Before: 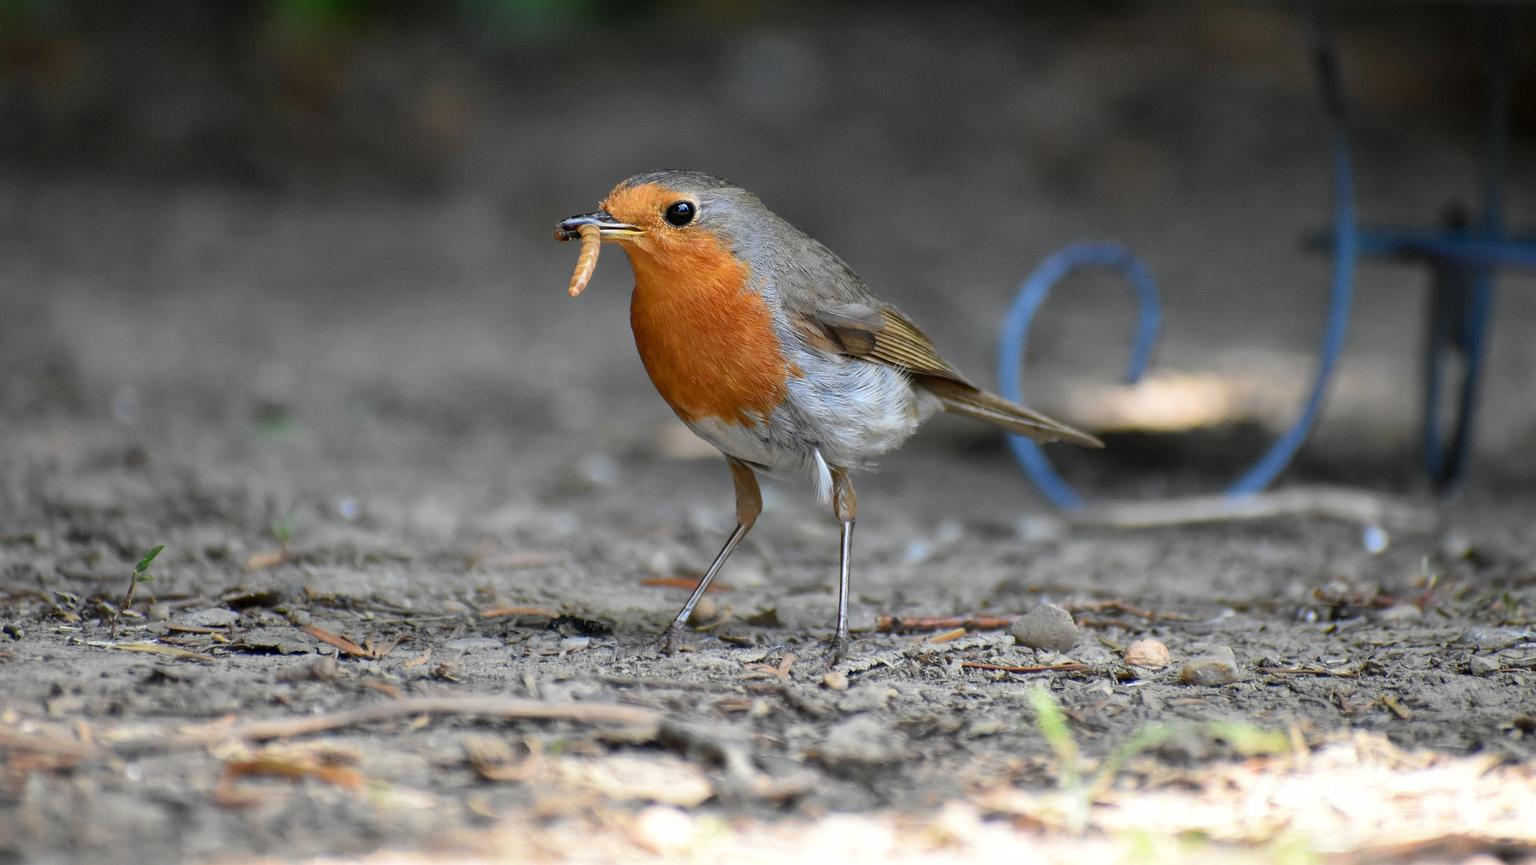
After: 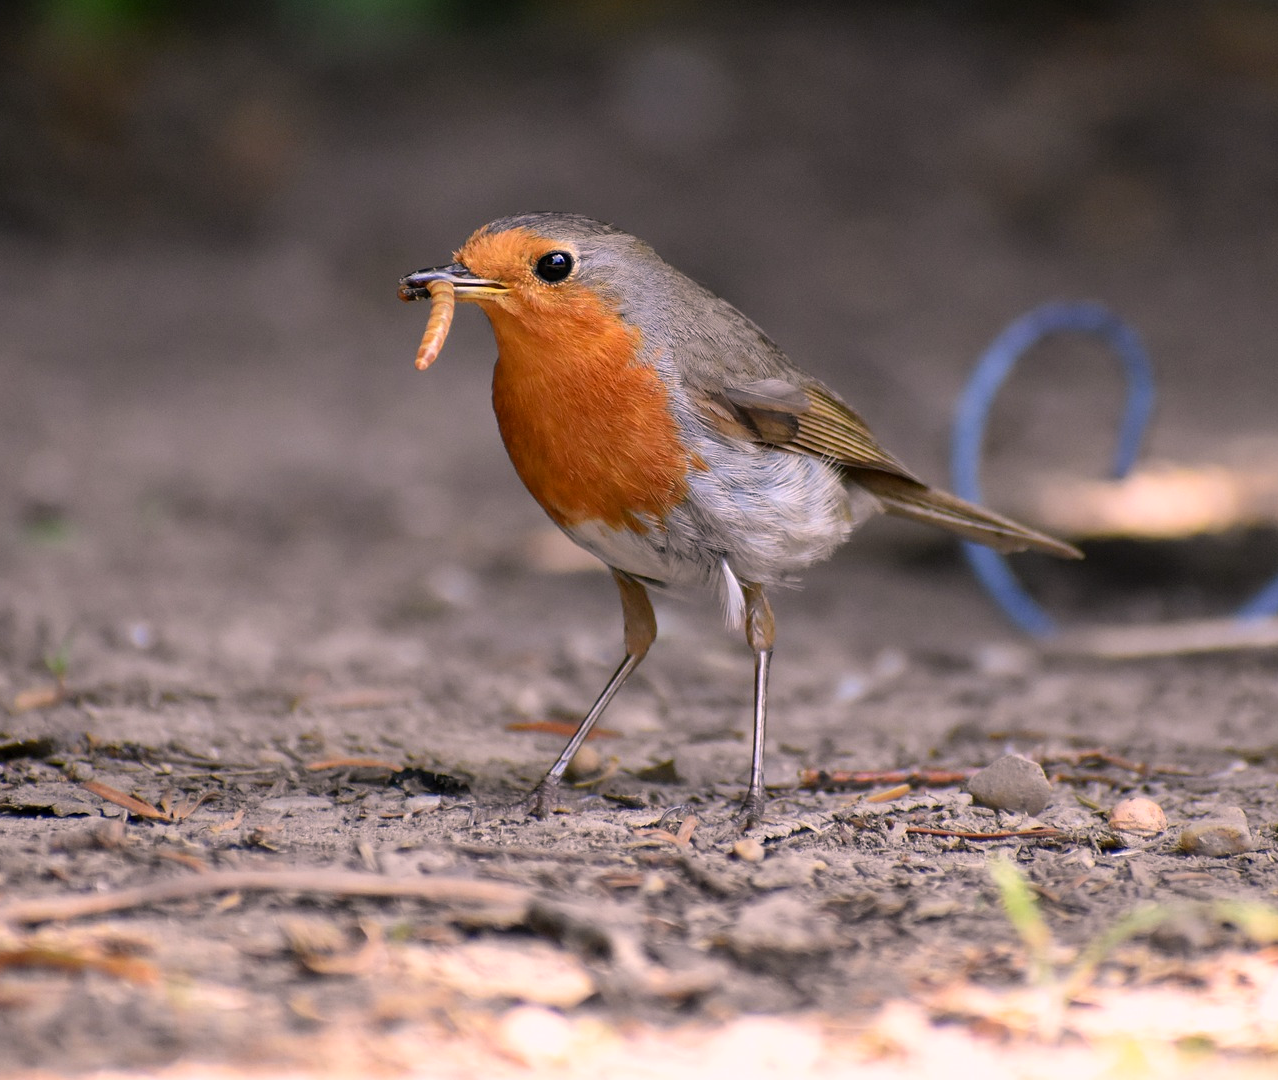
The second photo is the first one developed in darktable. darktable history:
color correction: highlights a* 14.52, highlights b* 4.84
crop: left 15.419%, right 17.914%
